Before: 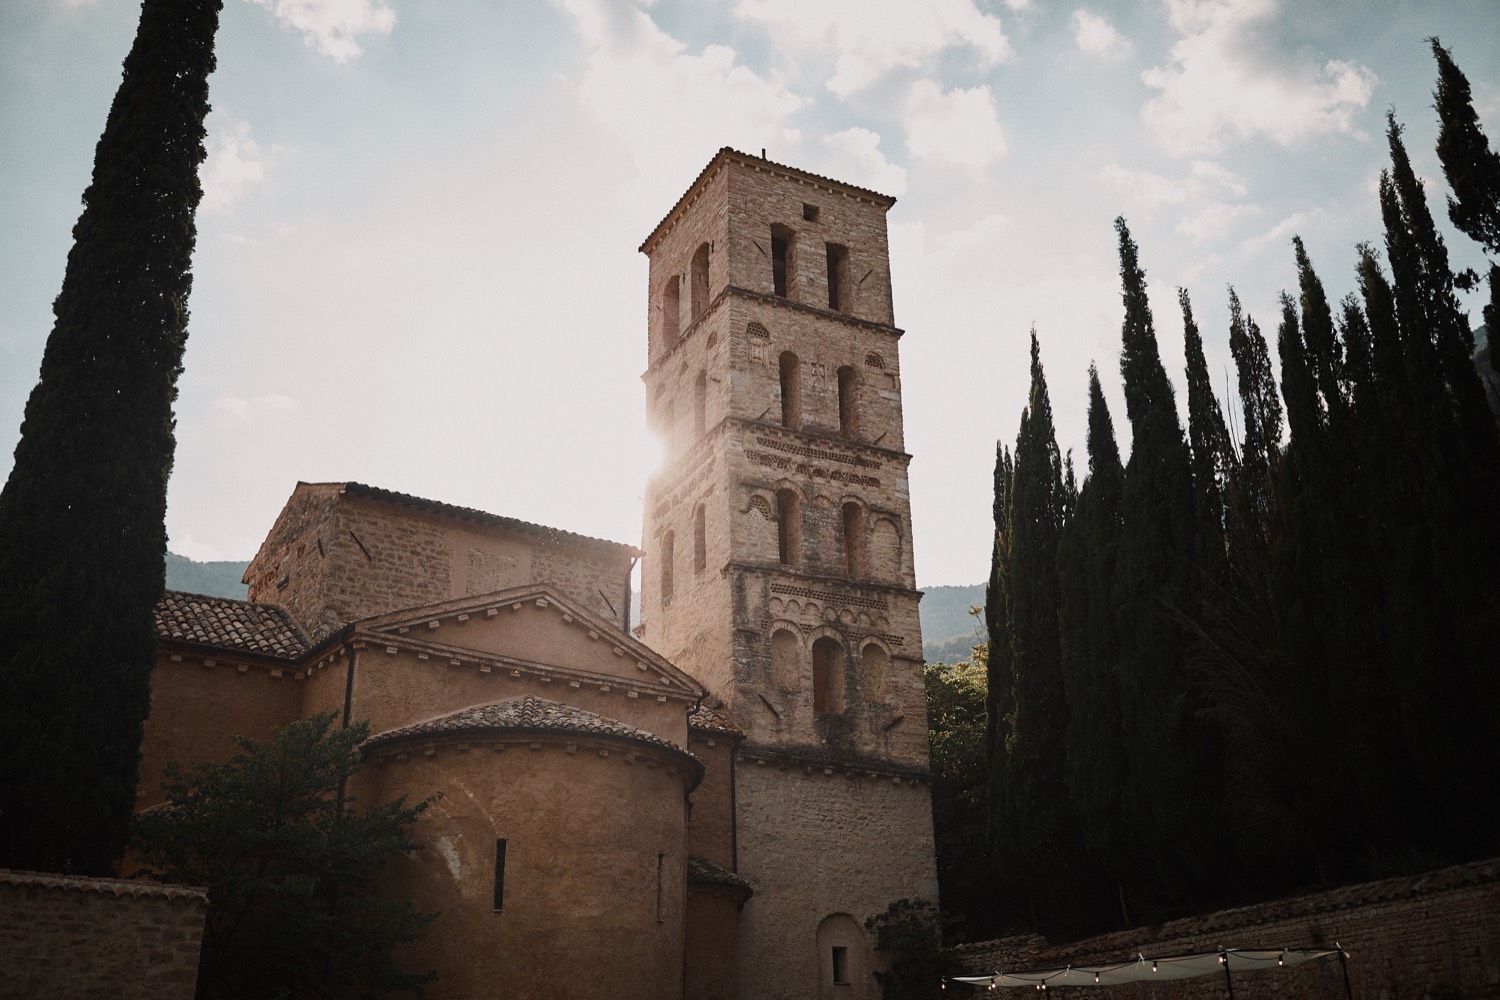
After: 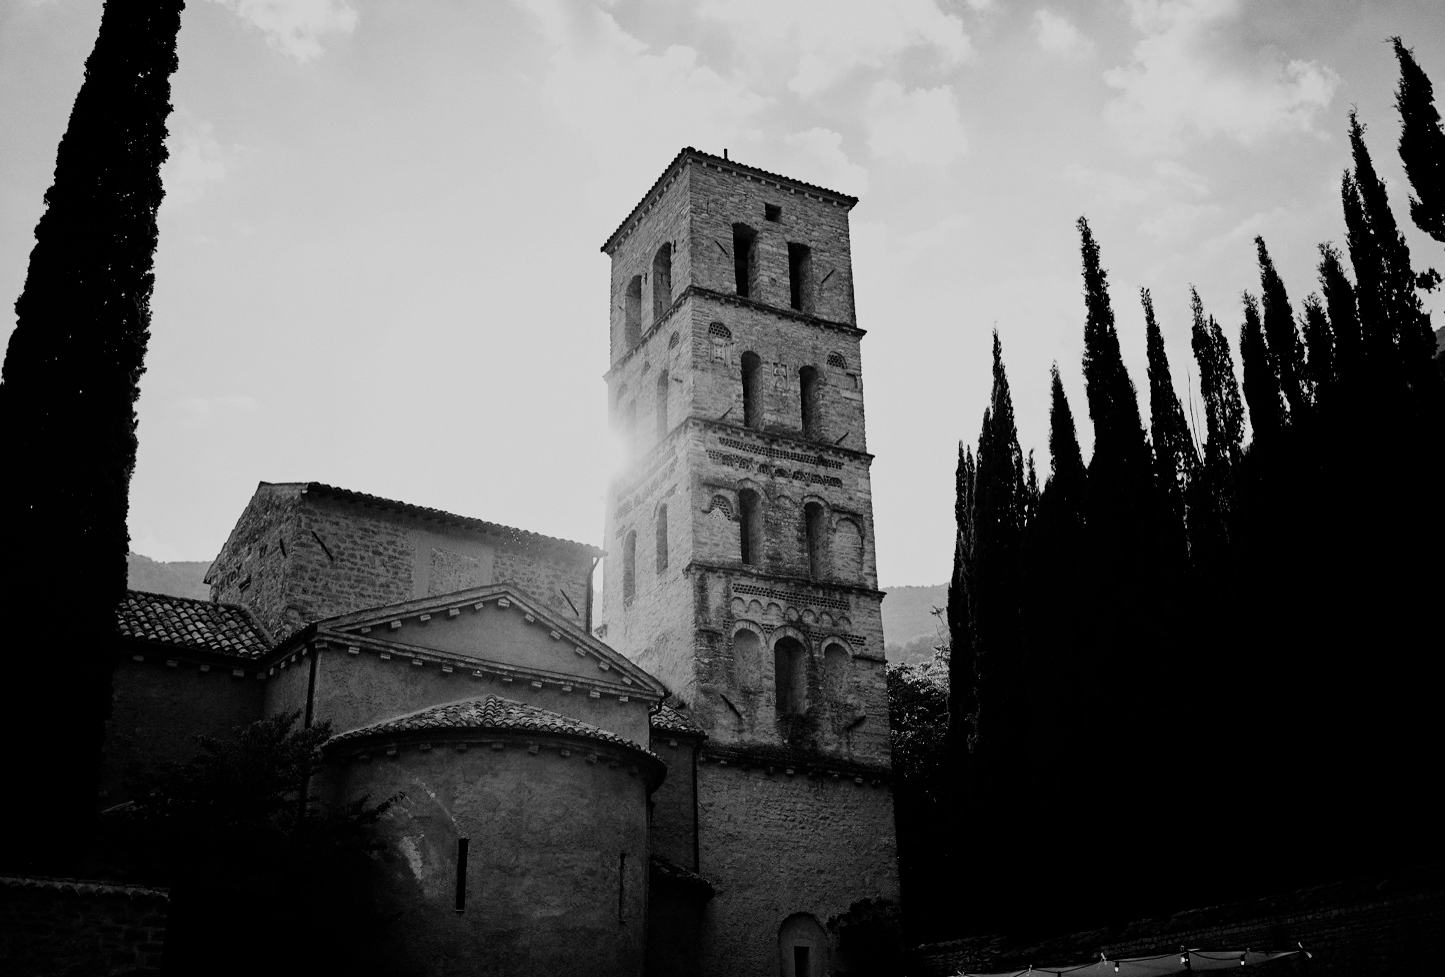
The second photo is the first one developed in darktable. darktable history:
monochrome: a -6.99, b 35.61, size 1.4
filmic rgb: black relative exposure -5 EV, hardness 2.88, contrast 1.3, highlights saturation mix -30%
crop and rotate: left 2.536%, right 1.107%, bottom 2.246%
